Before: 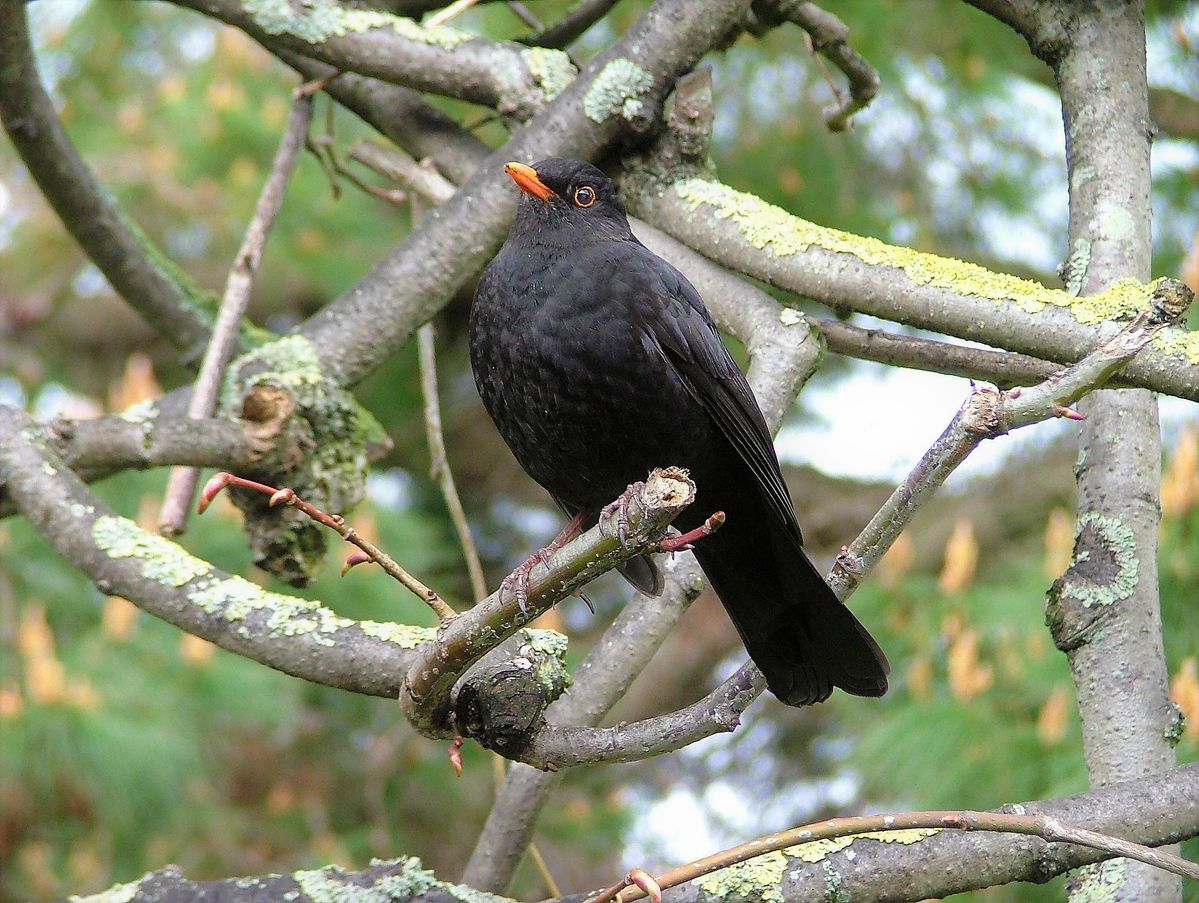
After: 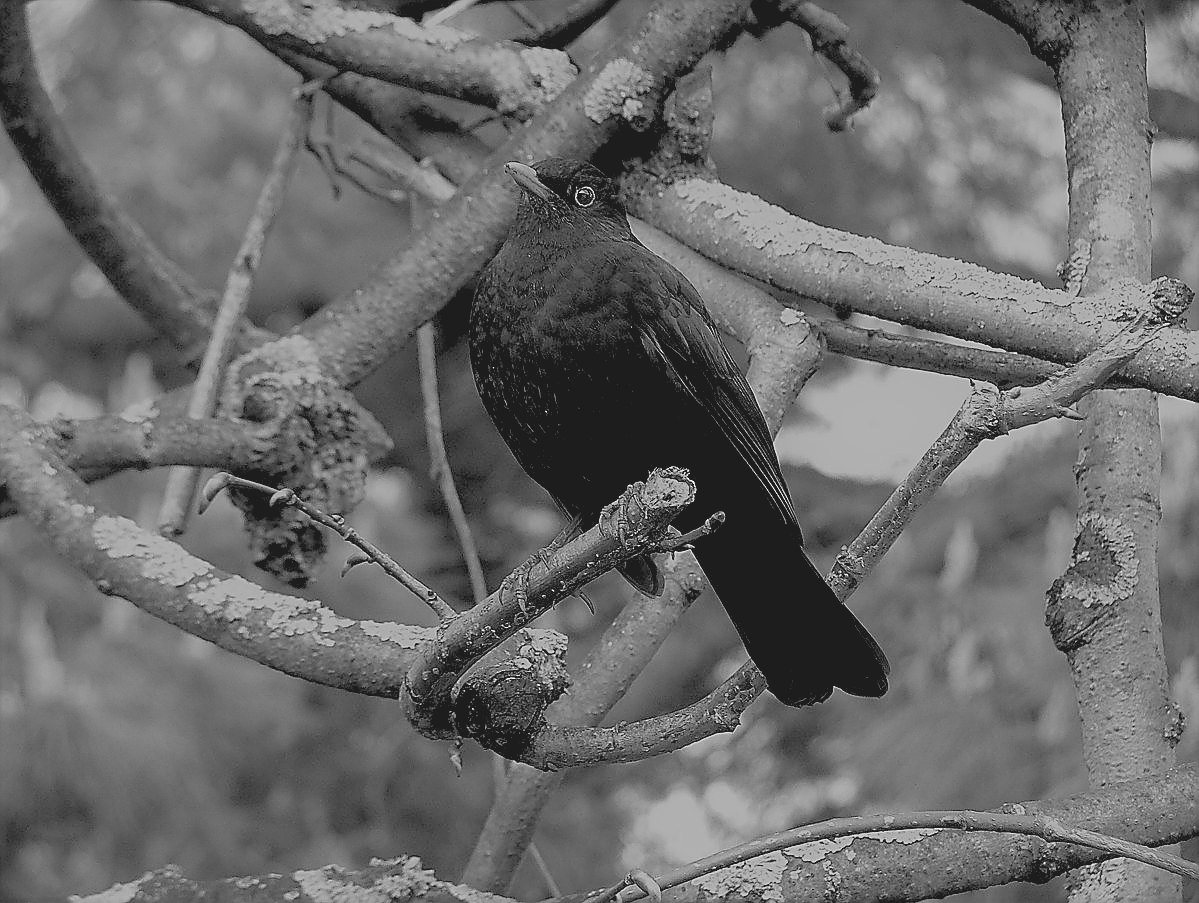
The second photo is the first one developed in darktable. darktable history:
rgb levels: levels [[0.029, 0.461, 0.922], [0, 0.5, 1], [0, 0.5, 1]]
monochrome: size 3.1
colorize: hue 41.44°, saturation 22%, source mix 60%, lightness 10.61%
sharpen: radius 1.4, amount 1.25, threshold 0.7
color balance rgb: perceptual saturation grading › global saturation 20%, perceptual saturation grading › highlights -25%, perceptual saturation grading › shadows 25%
